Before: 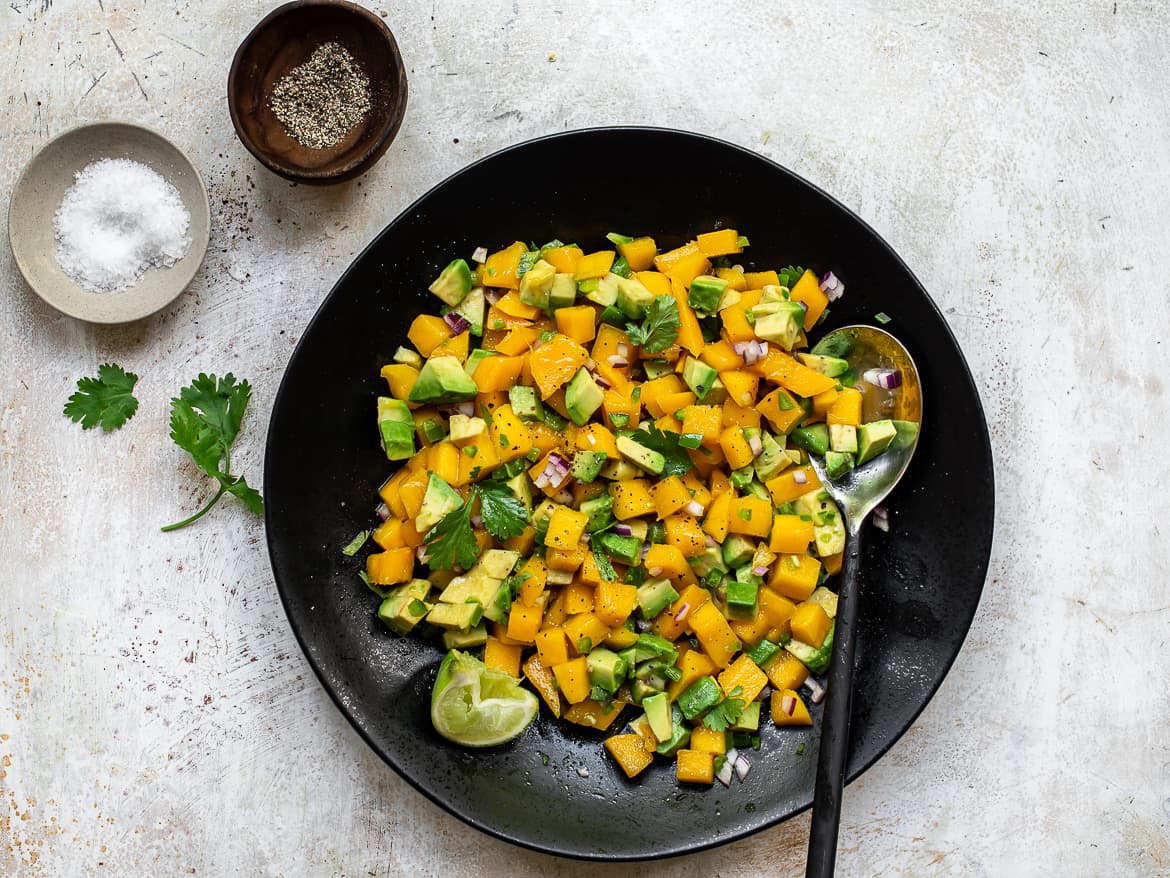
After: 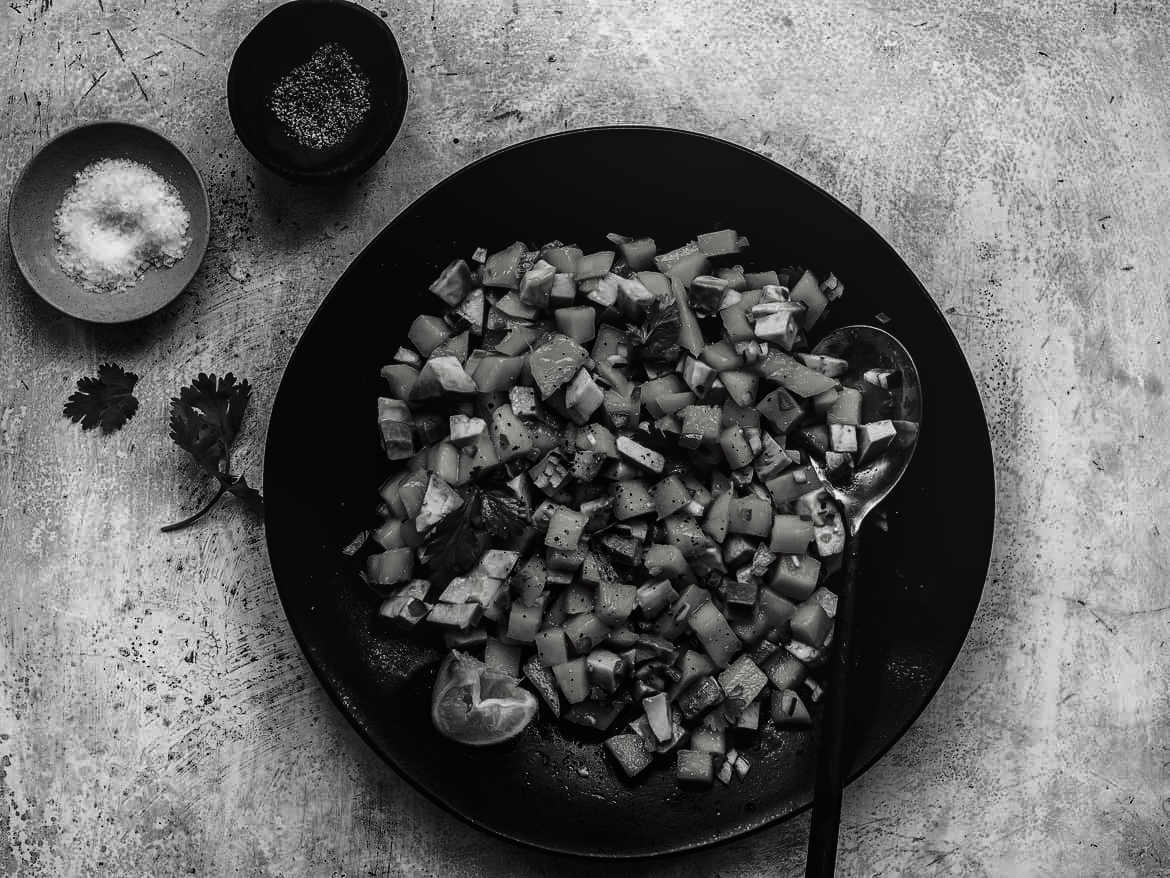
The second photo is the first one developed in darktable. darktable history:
contrast brightness saturation: contrast 0.022, brightness -0.987, saturation -0.98
local contrast: detail 109%
